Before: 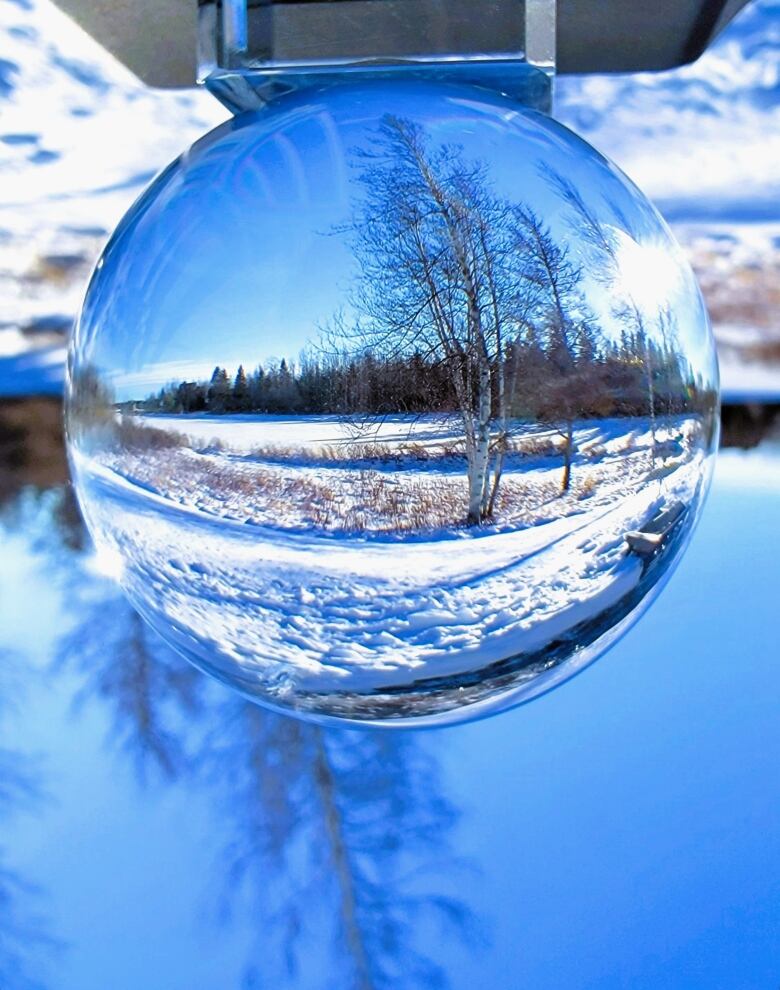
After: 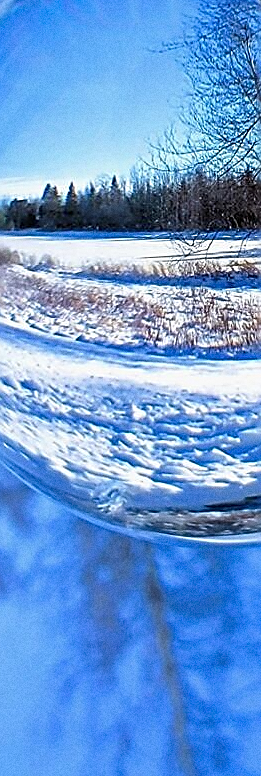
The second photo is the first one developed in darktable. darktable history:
grain: coarseness 3.21 ISO
crop and rotate: left 21.77%, top 18.528%, right 44.676%, bottom 2.997%
sharpen: radius 1.4, amount 1.25, threshold 0.7
